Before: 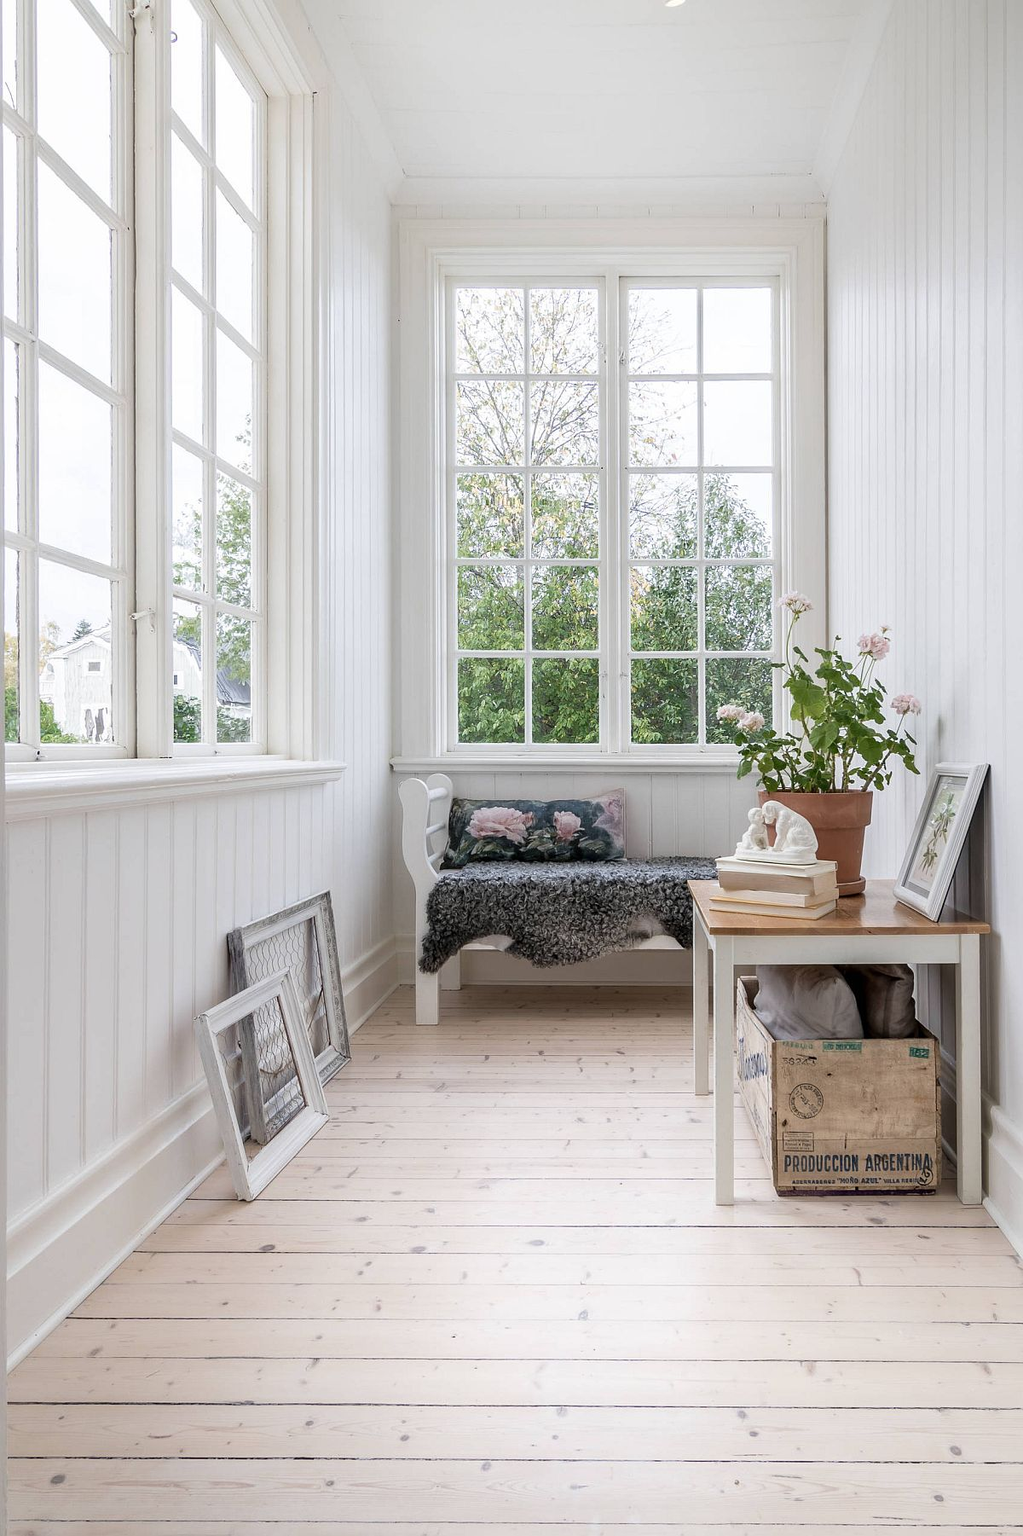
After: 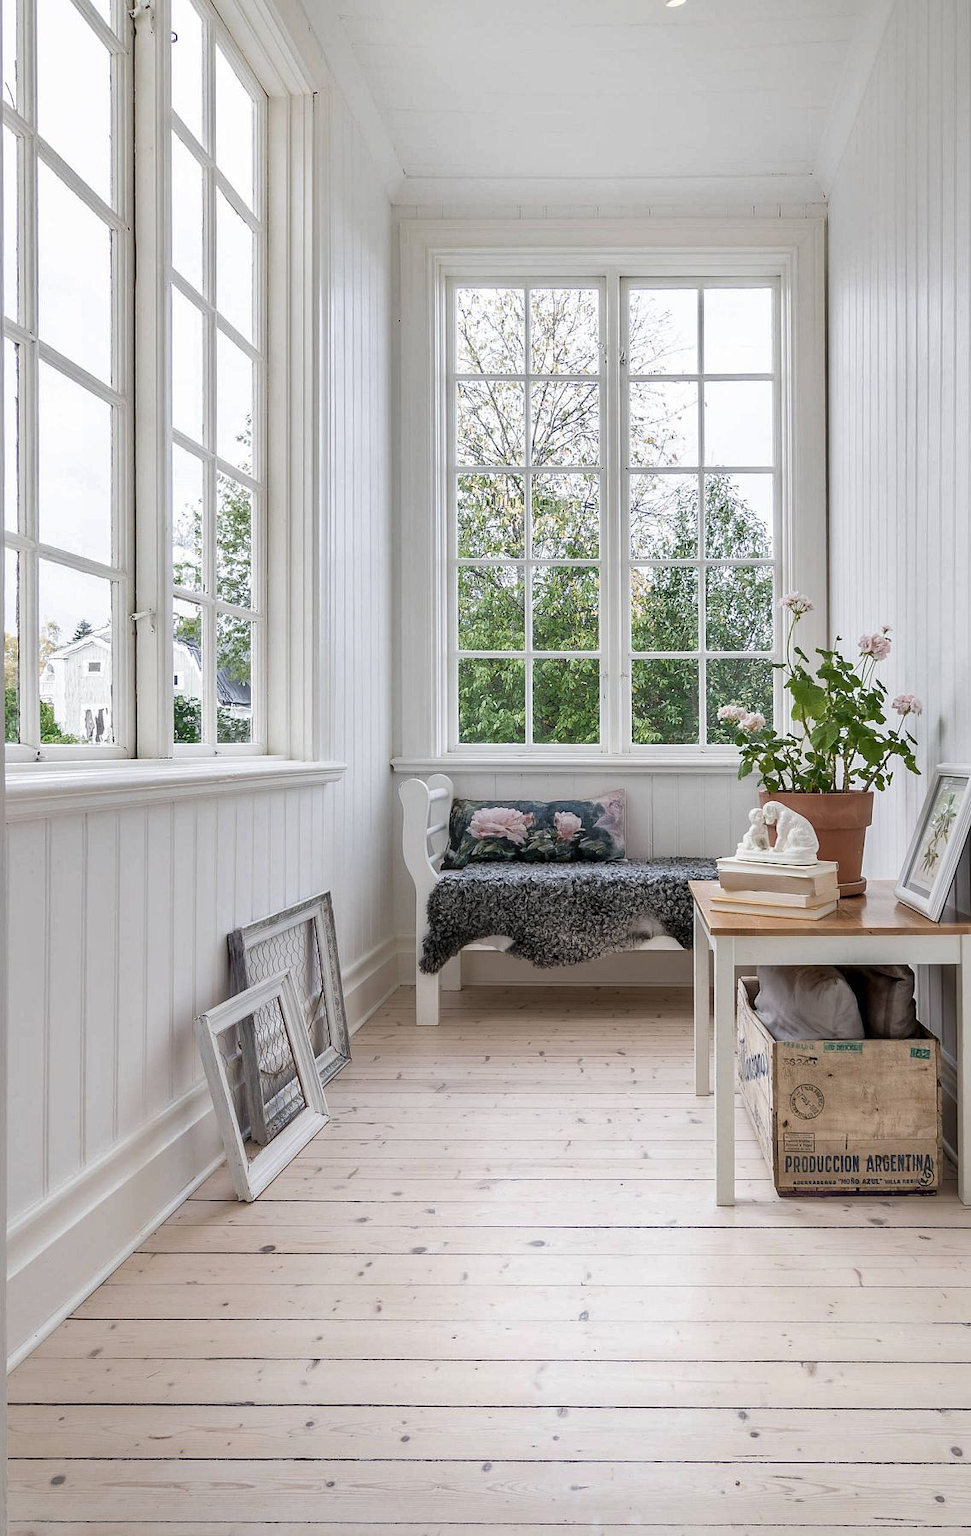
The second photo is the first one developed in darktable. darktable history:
shadows and highlights: soften with gaussian
crop and rotate: left 0%, right 5.092%
